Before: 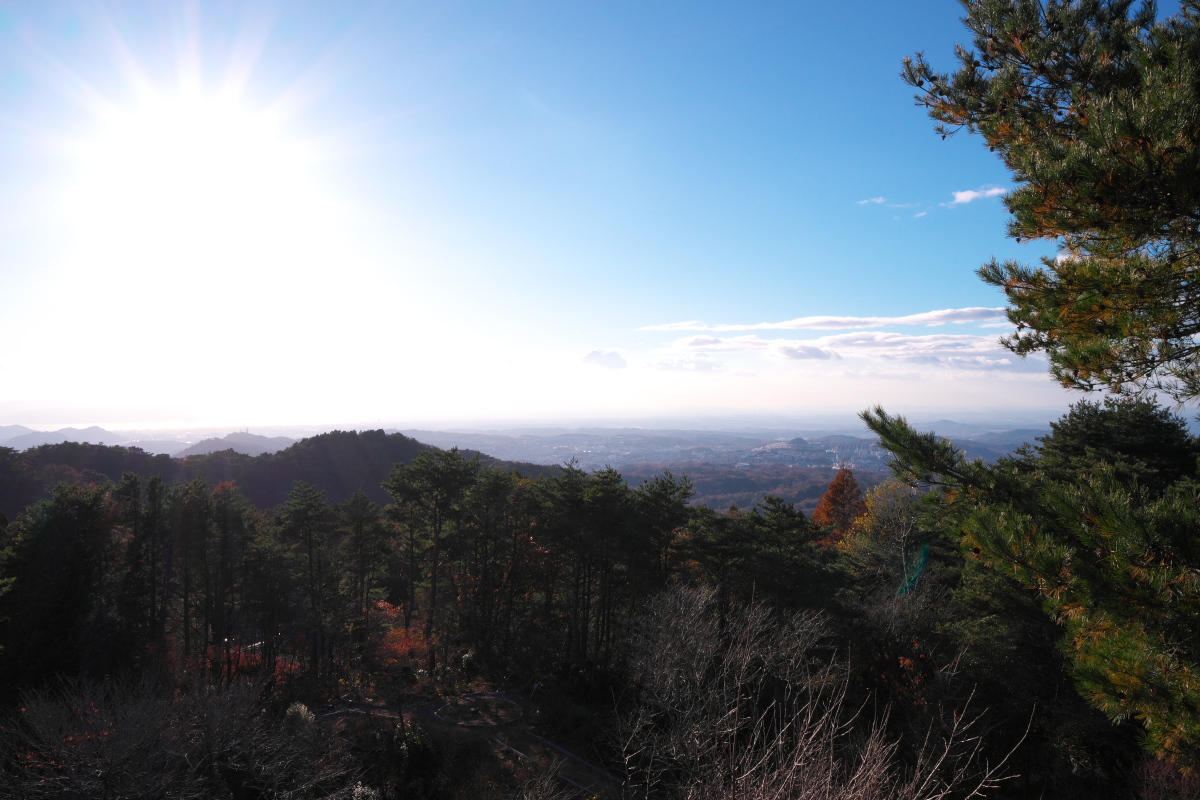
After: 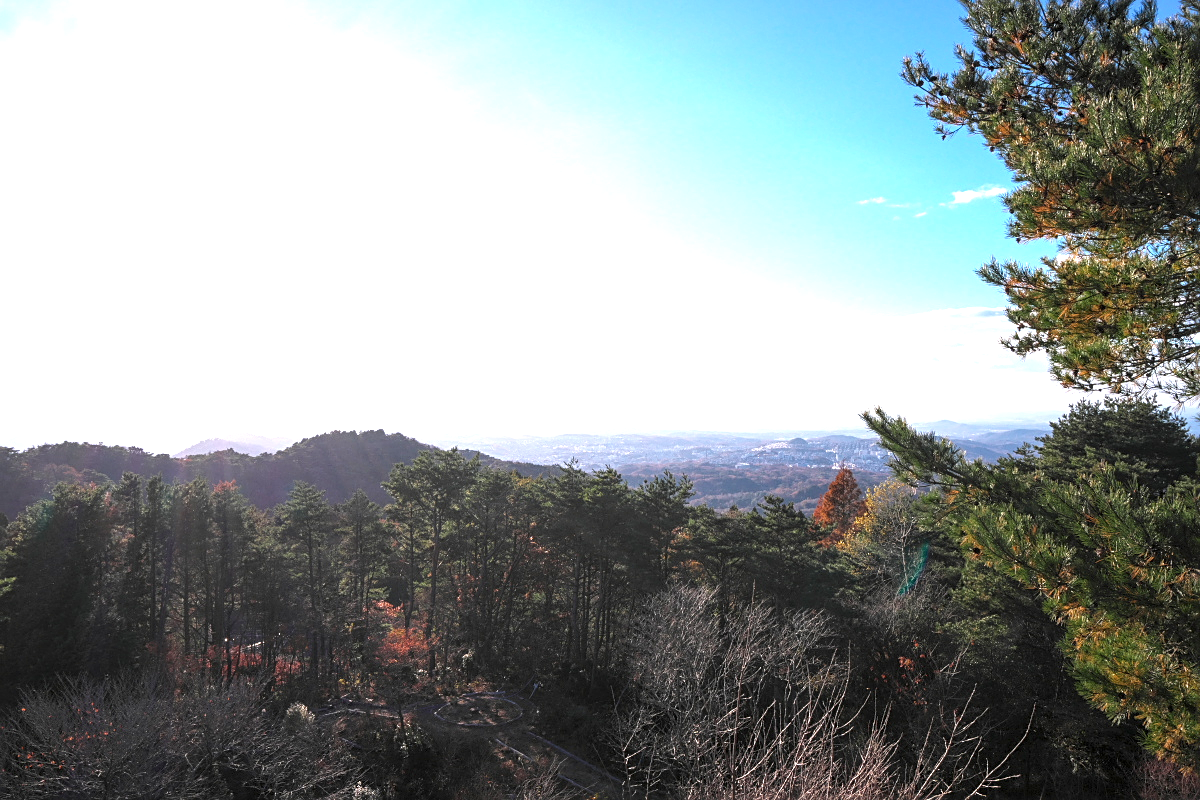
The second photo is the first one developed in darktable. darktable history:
local contrast: on, module defaults
sharpen: on, module defaults
exposure: black level correction 0, exposure 1.199 EV, compensate highlight preservation false
